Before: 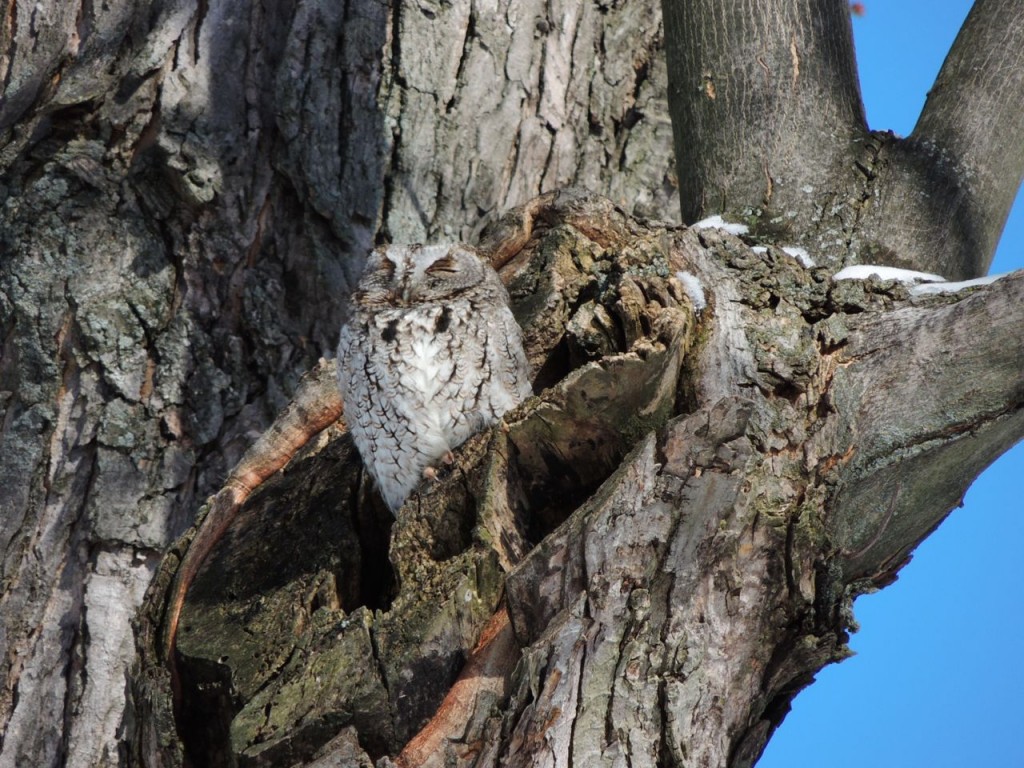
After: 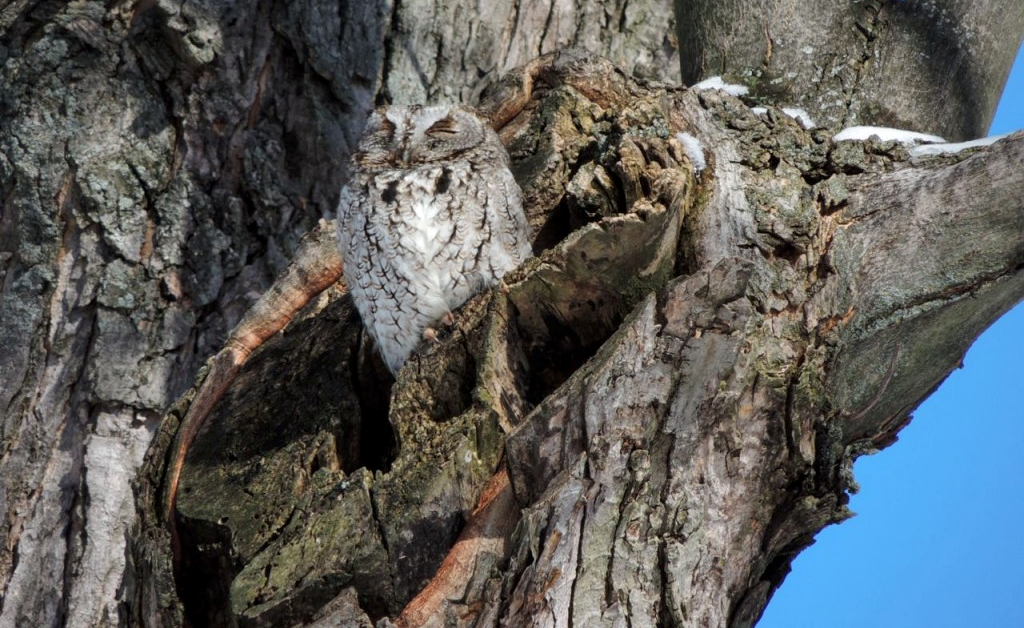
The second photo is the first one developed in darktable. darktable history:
crop and rotate: top 18.14%
local contrast: highlights 100%, shadows 102%, detail 120%, midtone range 0.2
